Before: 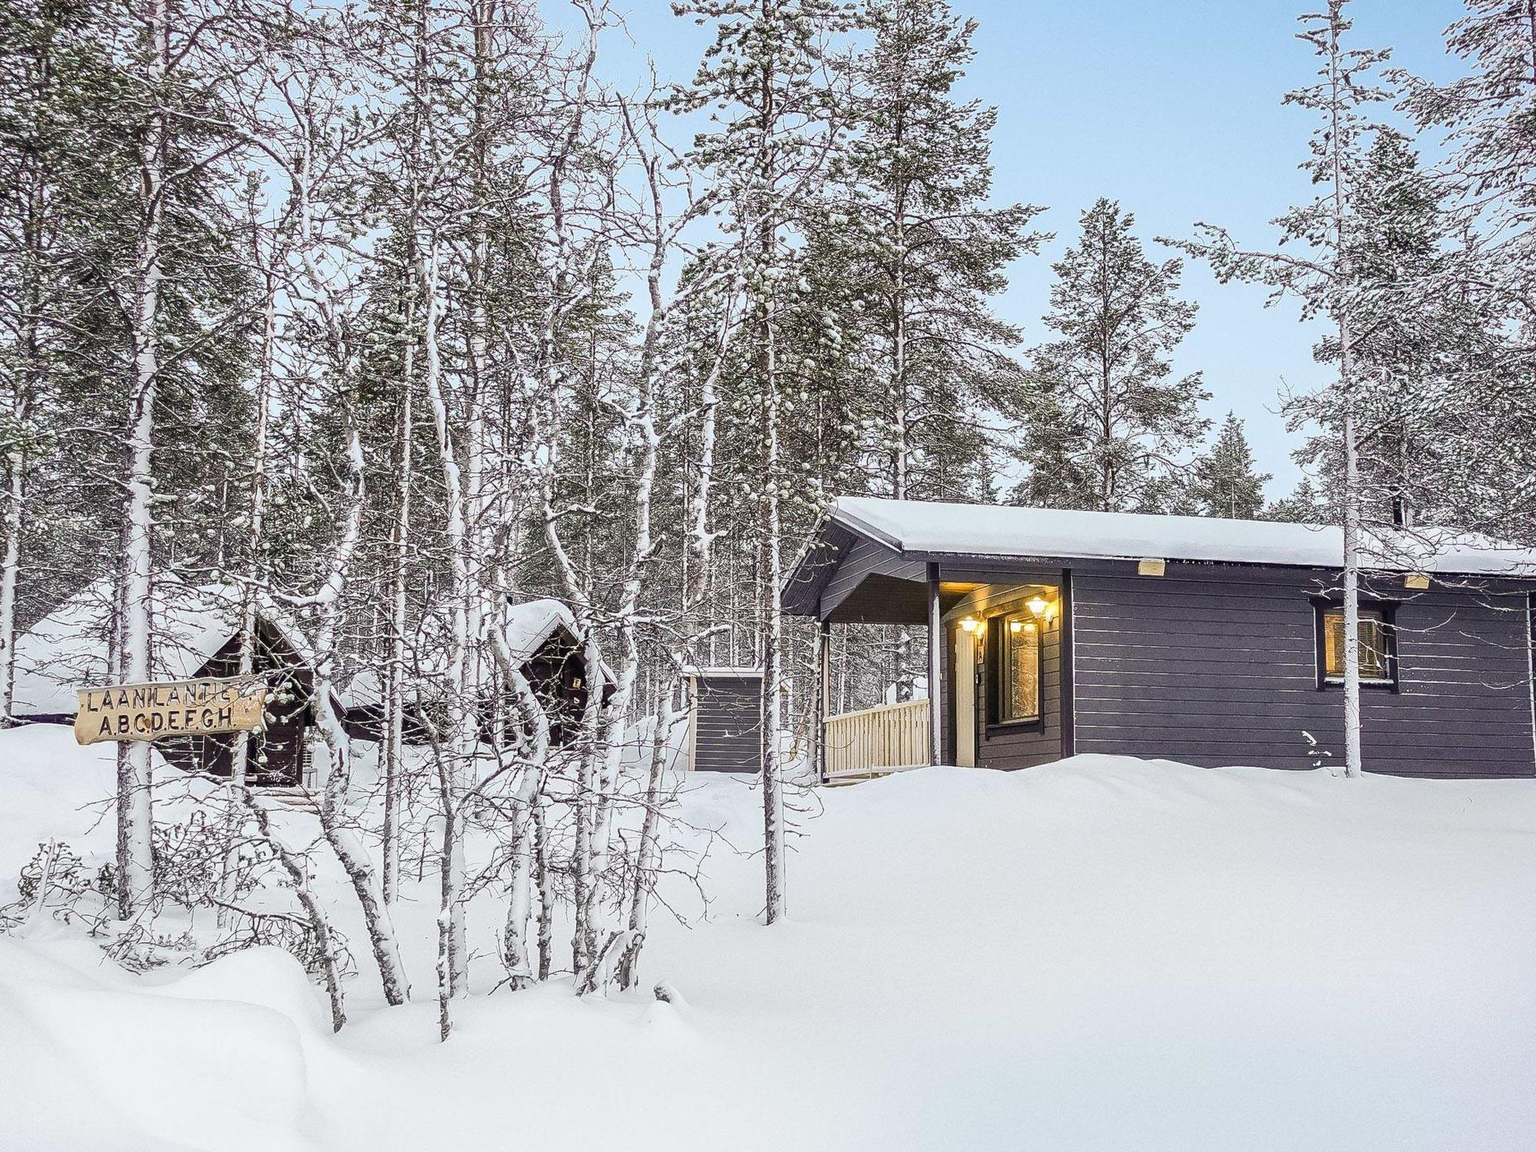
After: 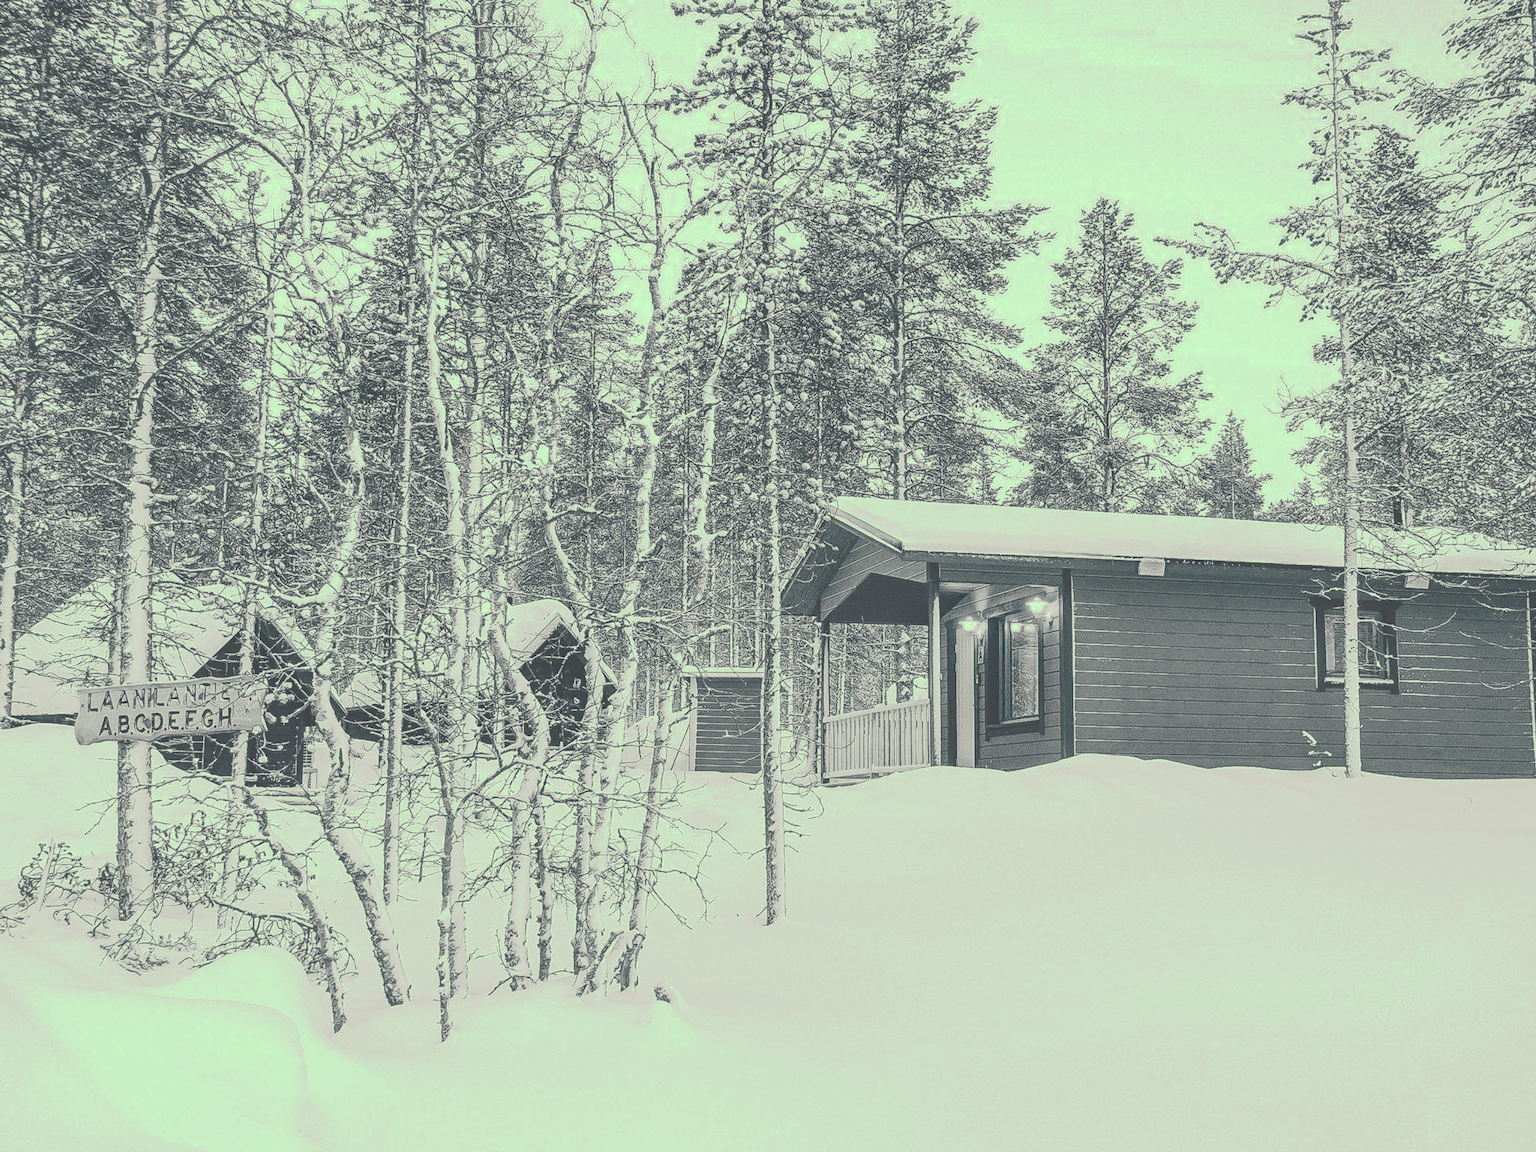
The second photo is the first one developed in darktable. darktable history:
tone curve: curves: ch0 [(0, 0) (0.003, 0.278) (0.011, 0.282) (0.025, 0.282) (0.044, 0.29) (0.069, 0.295) (0.1, 0.306) (0.136, 0.316) (0.177, 0.33) (0.224, 0.358) (0.277, 0.403) (0.335, 0.451) (0.399, 0.505) (0.468, 0.558) (0.543, 0.611) (0.623, 0.679) (0.709, 0.751) (0.801, 0.815) (0.898, 0.863) (1, 1)], preserve colors none
color look up table: target L [85.83, 85.99, 78.99, 79.54, 68.13, 73.97, 55.56, 39.09, 41.95, 28.24, 12.54, 203.09, 73.53, 67.75, 62.7, 57.38, 46.33, 34.48, 30.93, 33.32, 5.978, 2.47, 90.88, 80.3, 85.33, 91.04, 72.25, 98.14, 79.54, 94.24, 59.63, 72.99, 87.05, 64.67, 71.2, 49.42, 62.39, 25.96, 21.73, 29.72, 97.99, 99.15, 84.45, 97.87, 78.48, 77.54, 62.3, 67.77, 47.22], target a [-5.321, -4.617, -4.177, -4.572, -2.991, -3.65, -2.568, -3.292, -3.166, -5.597, -24.02, 0, -4.224, -2.992, -4.169, -3.542, -3.5, -4.026, -5.29, -5.776, -17.21, -5.854, -11.76, -4.375, -4.244, -11.05, -4.59, -21.56, -4.572, -18.82, -3.538, -4.778, -7.106, -3.79, -2.68, -3.799, -3.537, -6.579, -9.192, -4.898, -20.91, -12.78, -4.913, -21.79, -3.224, -4.003, -3.918, -2.854, -4.122], target b [12.3, 12.55, 9.914, 9.825, 5.234, 7.427, 1.518, -1.773, -2.374, -2.637, -10.23, -0.002, 7.298, 5.229, 4.884, 2.507, -0.468, -2.031, -2.354, -1.889, -10.36, -9.772, 17.75, 9.73, 11.51, 18, 7.058, 28.58, 9.825, 23.35, 2.95, 7.592, 13.32, 5.345, 5.989, 1.326, 4.505, -2.736, -4.05, -2.905, 28.94, 30.31, 11.4, 28.74, 9.188, 9.861, 4.376, 4.7, 0.262], num patches 49
